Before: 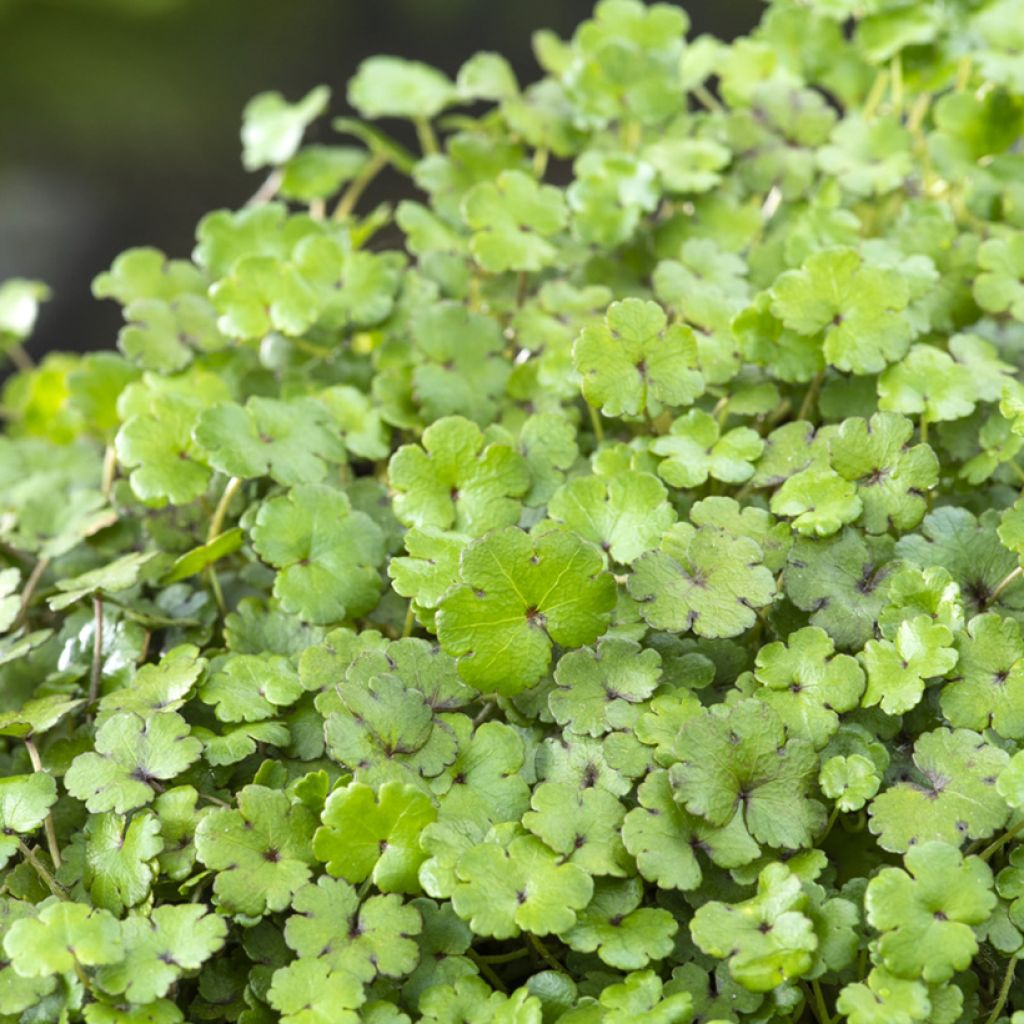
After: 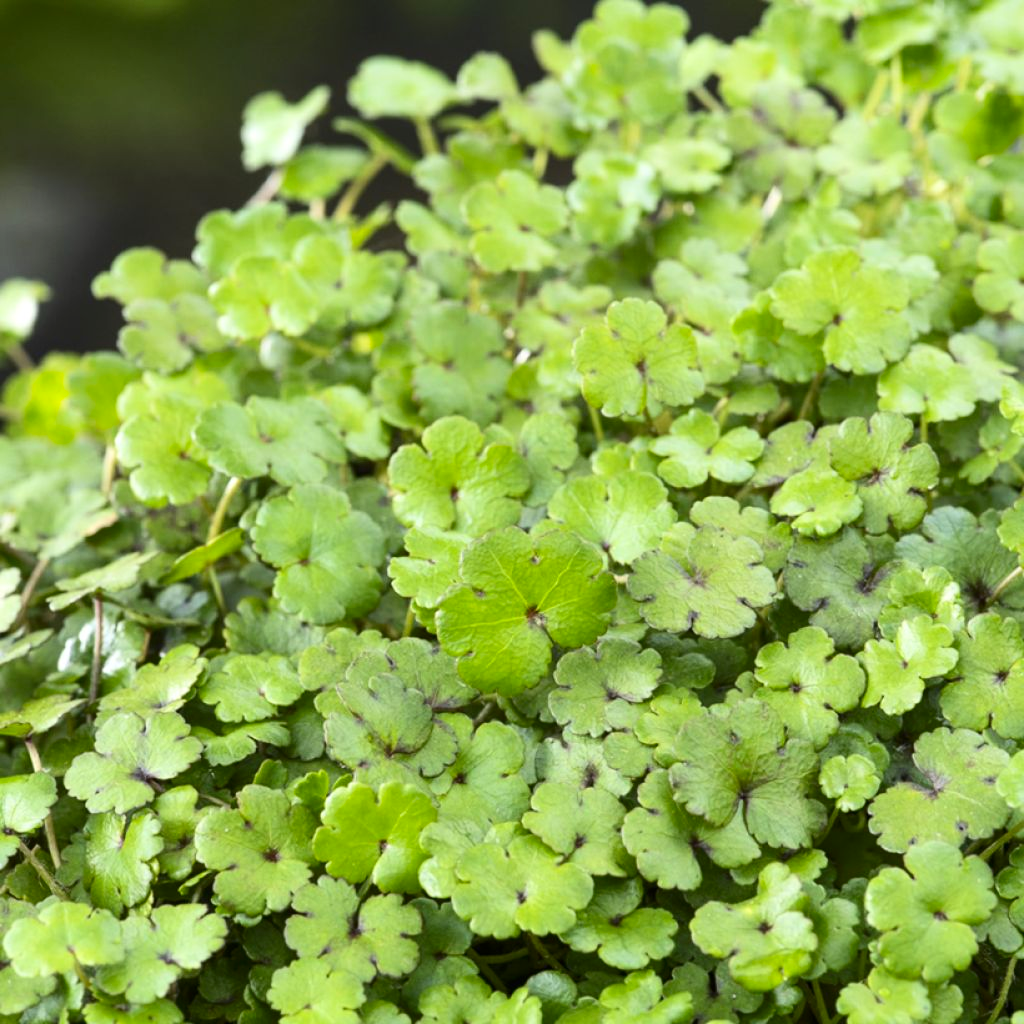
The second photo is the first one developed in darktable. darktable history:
contrast brightness saturation: contrast 0.152, brightness -0.008, saturation 0.103
